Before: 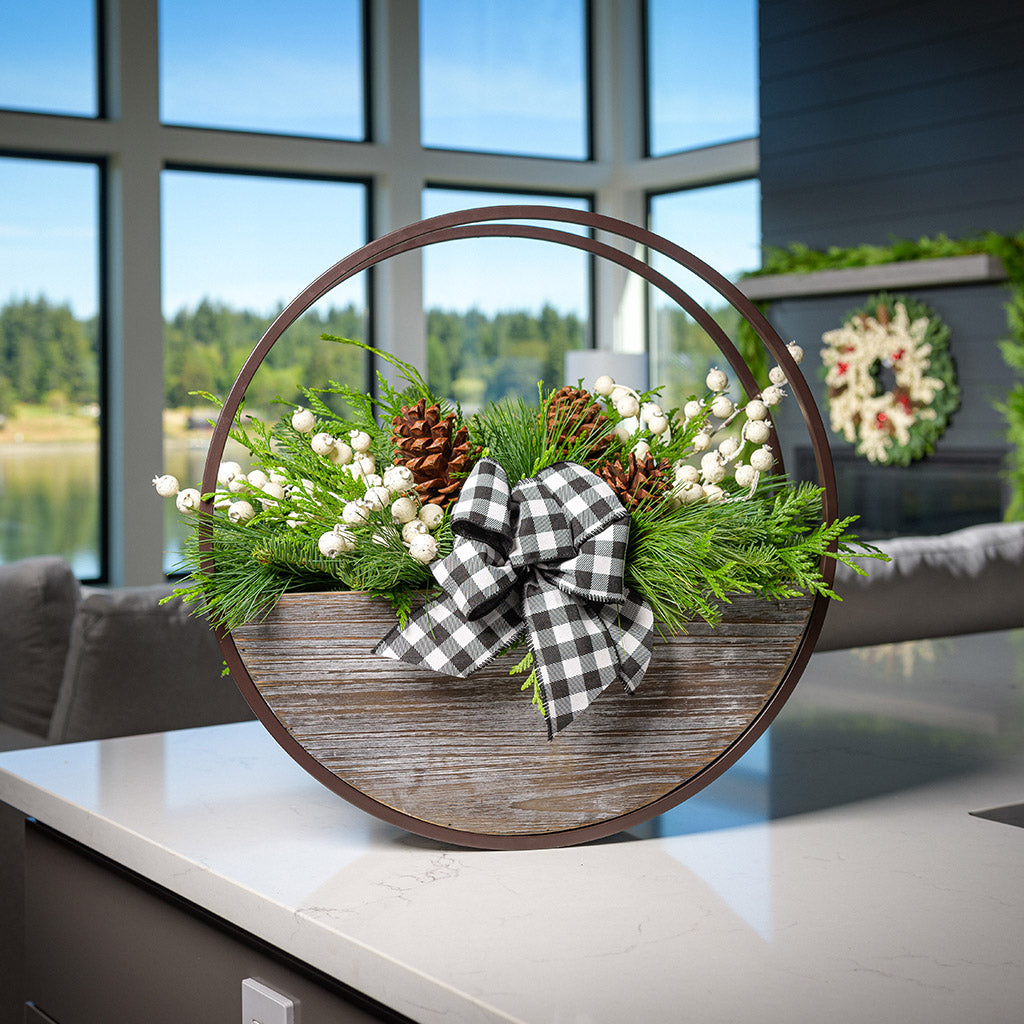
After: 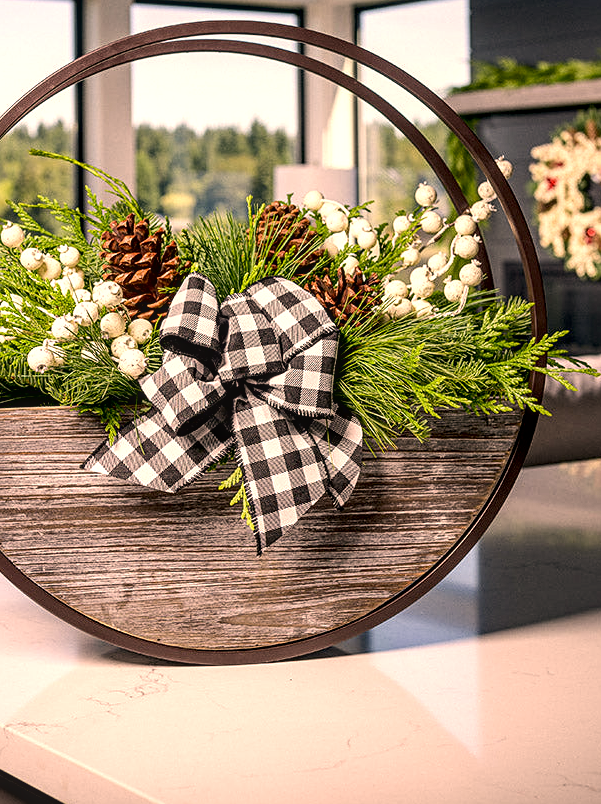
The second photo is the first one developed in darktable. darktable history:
tone equalizer: -8 EV -0.417 EV, -7 EV -0.38 EV, -6 EV -0.312 EV, -5 EV -0.225 EV, -3 EV 0.195 EV, -2 EV 0.313 EV, -1 EV 0.367 EV, +0 EV 0.445 EV, edges refinement/feathering 500, mask exposure compensation -1.57 EV, preserve details no
color correction: highlights a* 17.52, highlights b* 19.11
crop and rotate: left 28.487%, top 18.078%, right 12.808%, bottom 3.407%
exposure: black level correction 0.01, exposure 0.015 EV, compensate exposure bias true, compensate highlight preservation false
local contrast: on, module defaults
contrast brightness saturation: contrast 0.113, saturation -0.17
sharpen: amount 0.208
